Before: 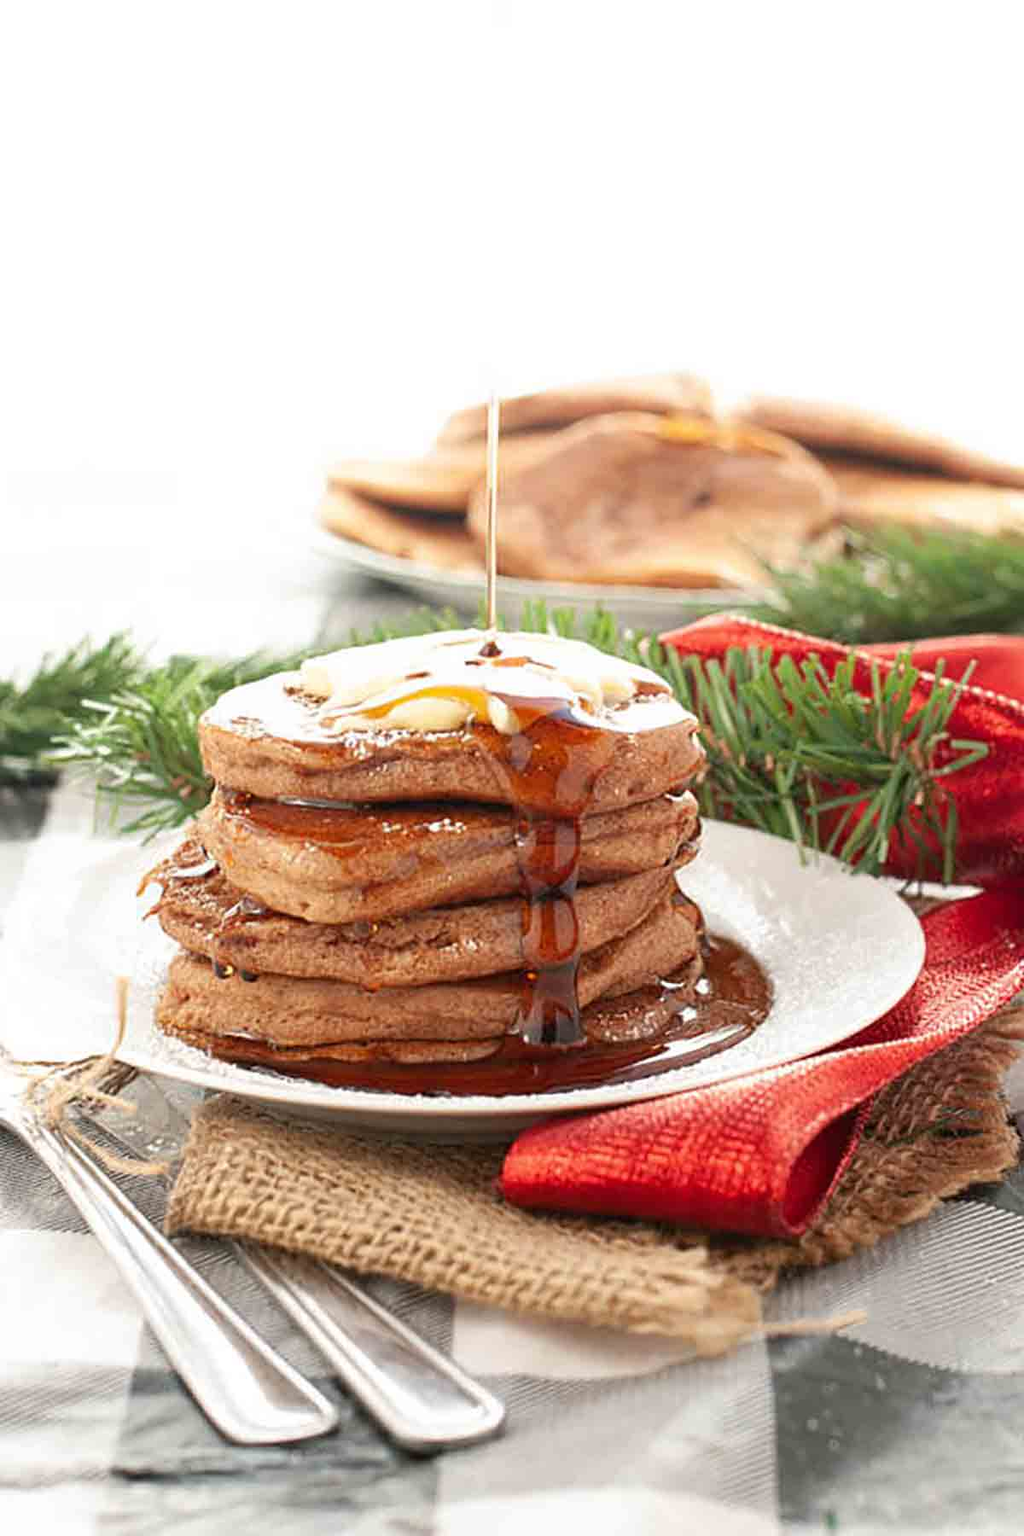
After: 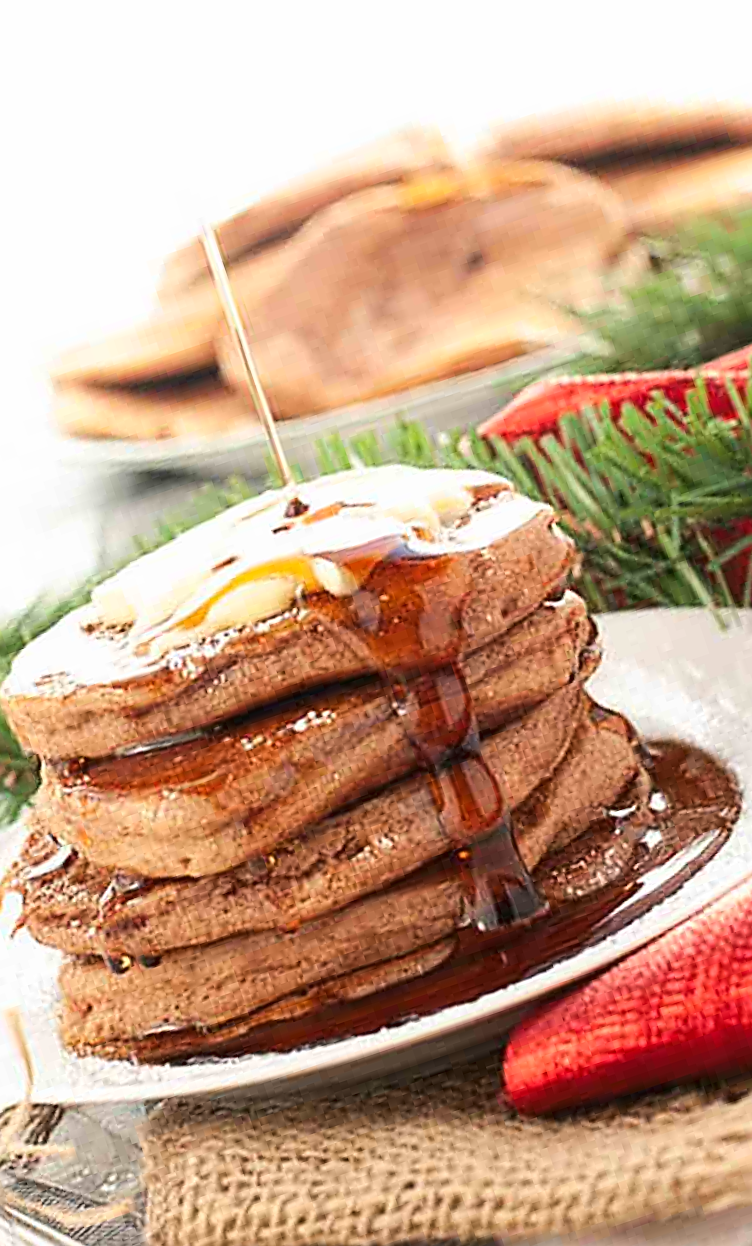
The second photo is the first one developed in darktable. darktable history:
crop and rotate: angle 18.67°, left 6.765%, right 3.7%, bottom 1.127%
tone curve: curves: ch0 [(0, 0.01) (0.037, 0.032) (0.131, 0.108) (0.275, 0.258) (0.483, 0.512) (0.61, 0.661) (0.696, 0.742) (0.792, 0.834) (0.911, 0.936) (0.997, 0.995)]; ch1 [(0, 0) (0.308, 0.29) (0.425, 0.411) (0.503, 0.502) (0.551, 0.563) (0.683, 0.706) (0.746, 0.77) (1, 1)]; ch2 [(0, 0) (0.246, 0.233) (0.36, 0.352) (0.415, 0.415) (0.485, 0.487) (0.502, 0.502) (0.525, 0.523) (0.545, 0.552) (0.587, 0.6) (0.636, 0.652) (0.711, 0.729) (0.845, 0.855) (0.998, 0.977)], color space Lab, linked channels, preserve colors none
sharpen: on, module defaults
